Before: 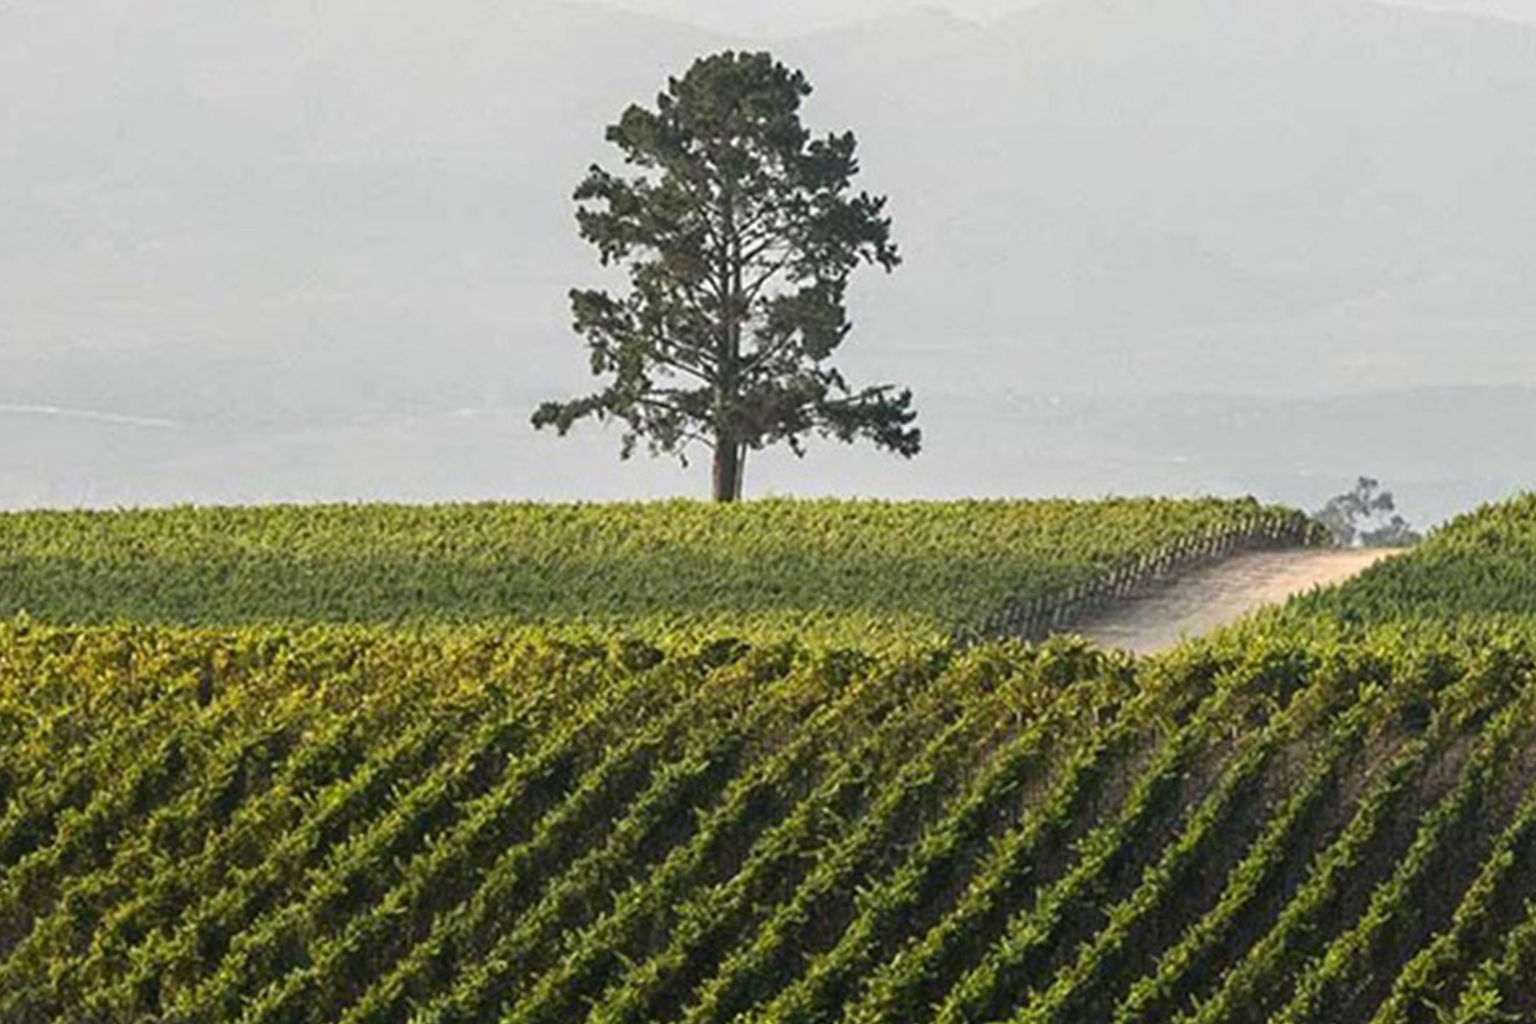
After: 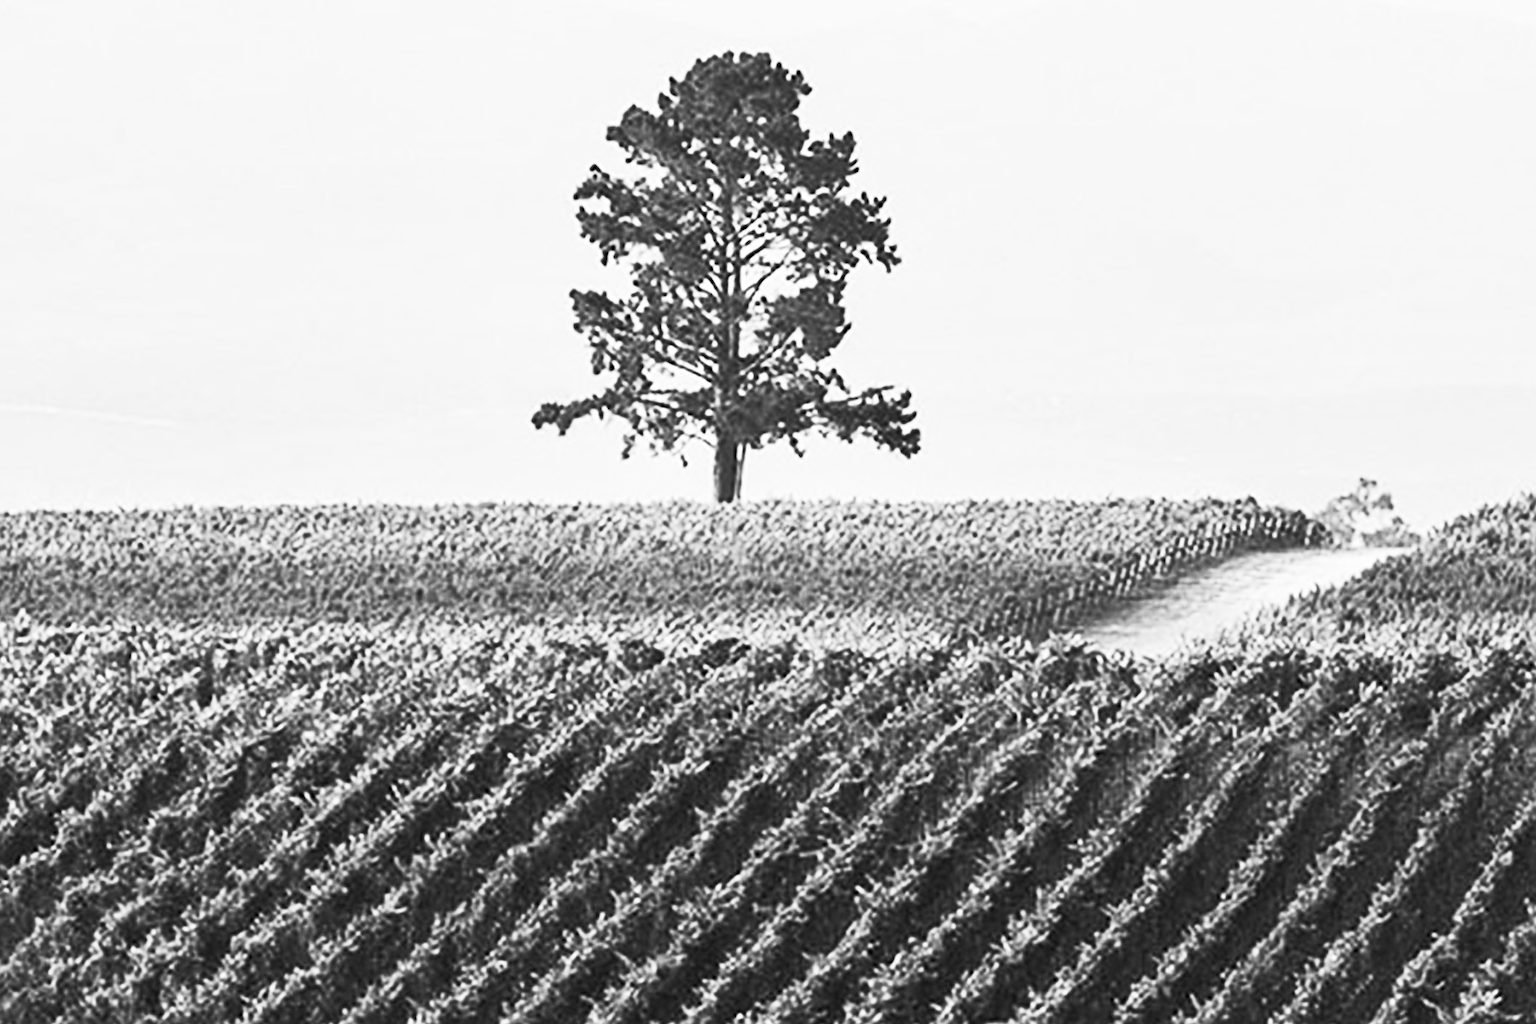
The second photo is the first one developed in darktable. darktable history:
shadows and highlights: shadows 37.27, highlights -28.18, soften with gaussian
sharpen: on, module defaults
contrast brightness saturation: contrast 0.53, brightness 0.47, saturation -1
